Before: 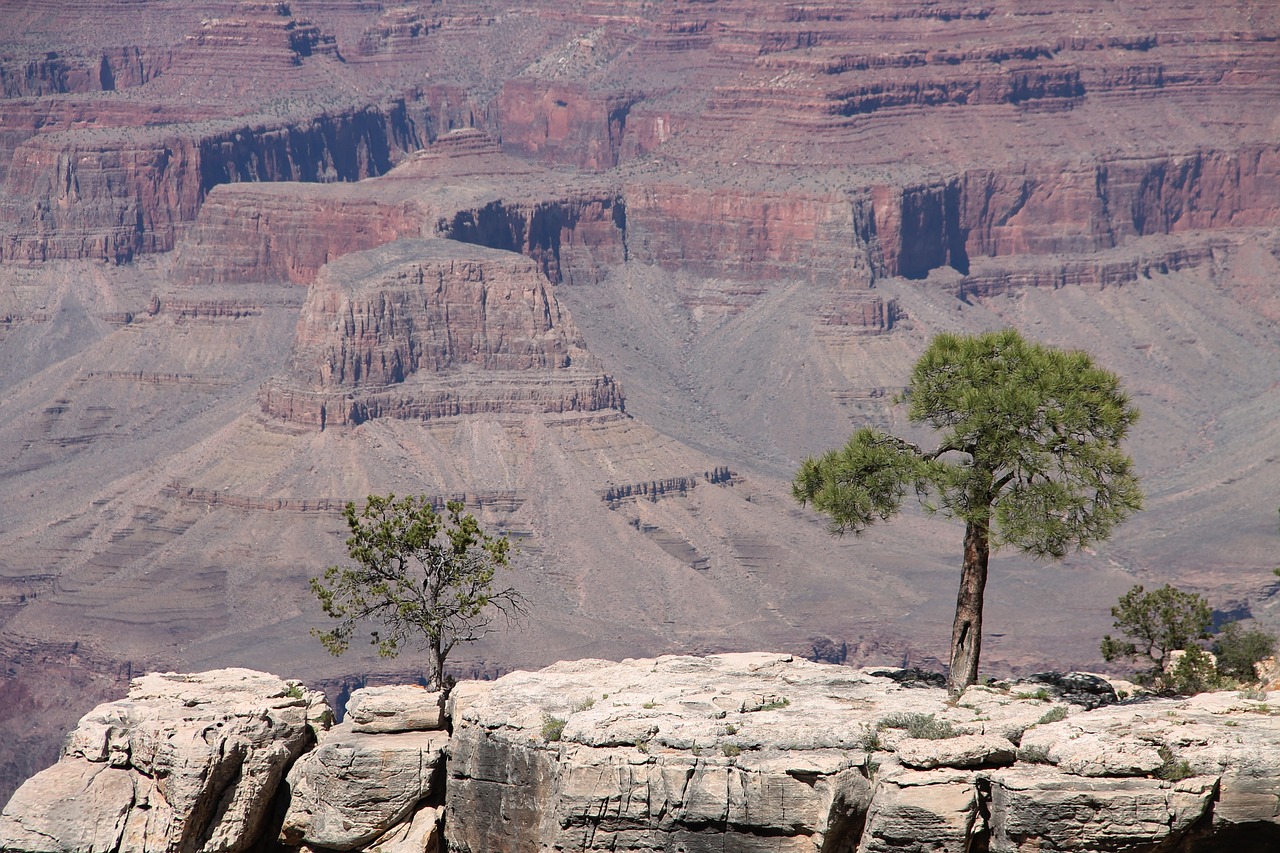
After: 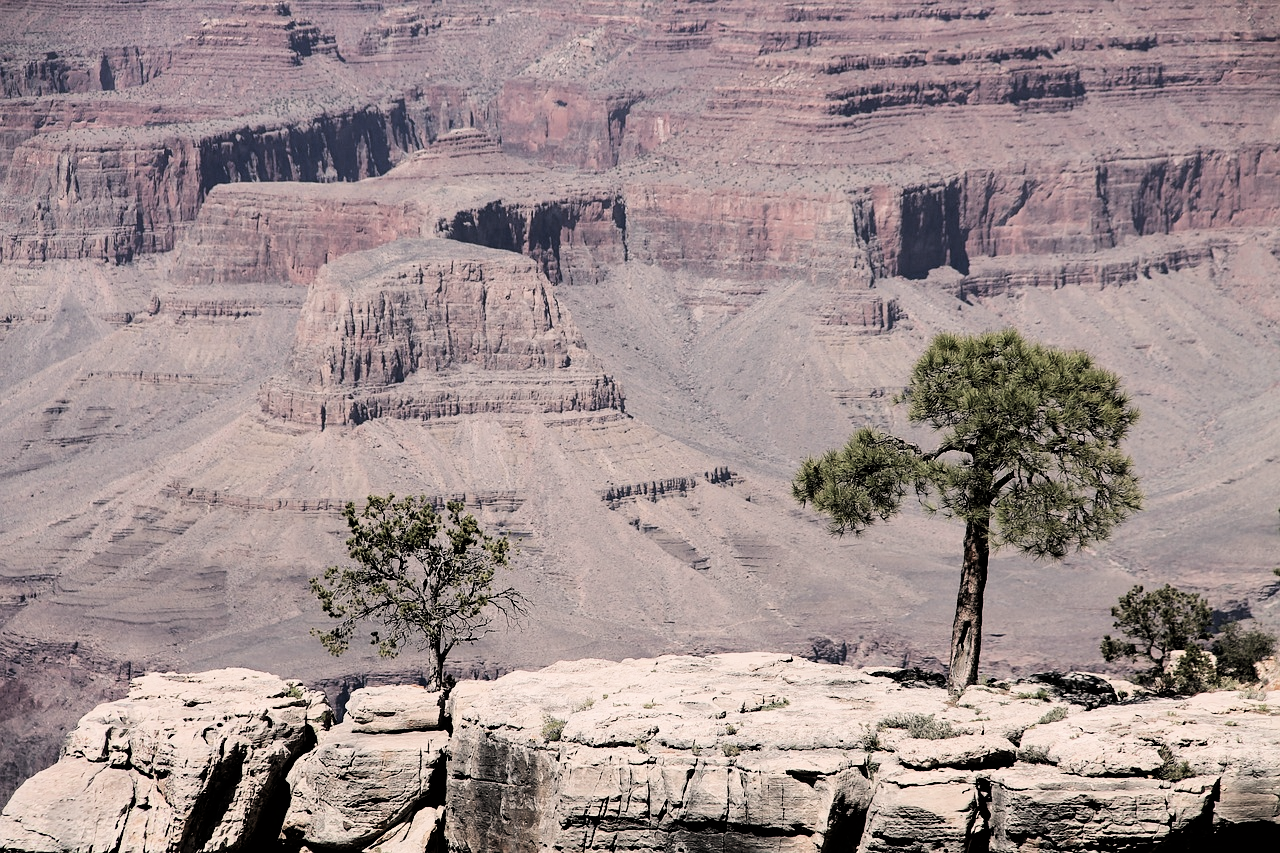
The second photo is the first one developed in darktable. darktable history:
exposure: compensate highlight preservation false
tone equalizer: -8 EV -0.75 EV, -7 EV -0.7 EV, -6 EV -0.6 EV, -5 EV -0.4 EV, -3 EV 0.4 EV, -2 EV 0.6 EV, -1 EV 0.7 EV, +0 EV 0.75 EV, edges refinement/feathering 500, mask exposure compensation -1.57 EV, preserve details no
filmic rgb: black relative exposure -5 EV, hardness 2.88, contrast 1.2
color correction: highlights a* 5.59, highlights b* 5.24, saturation 0.68
